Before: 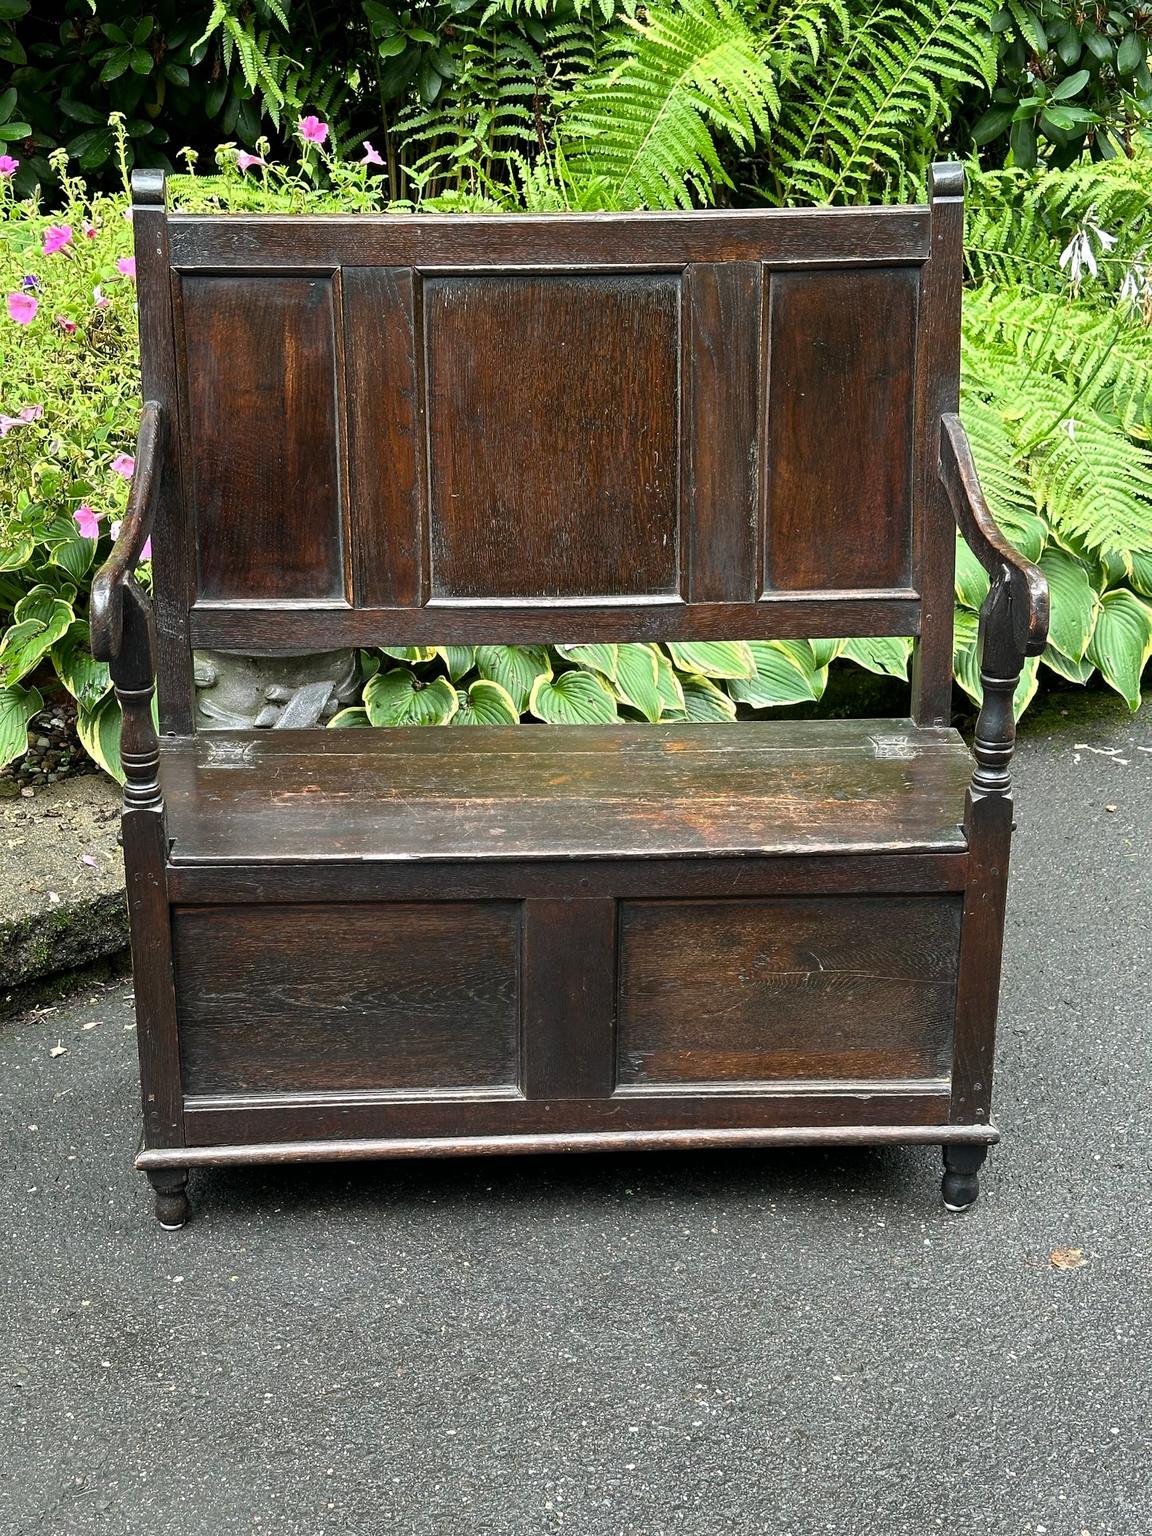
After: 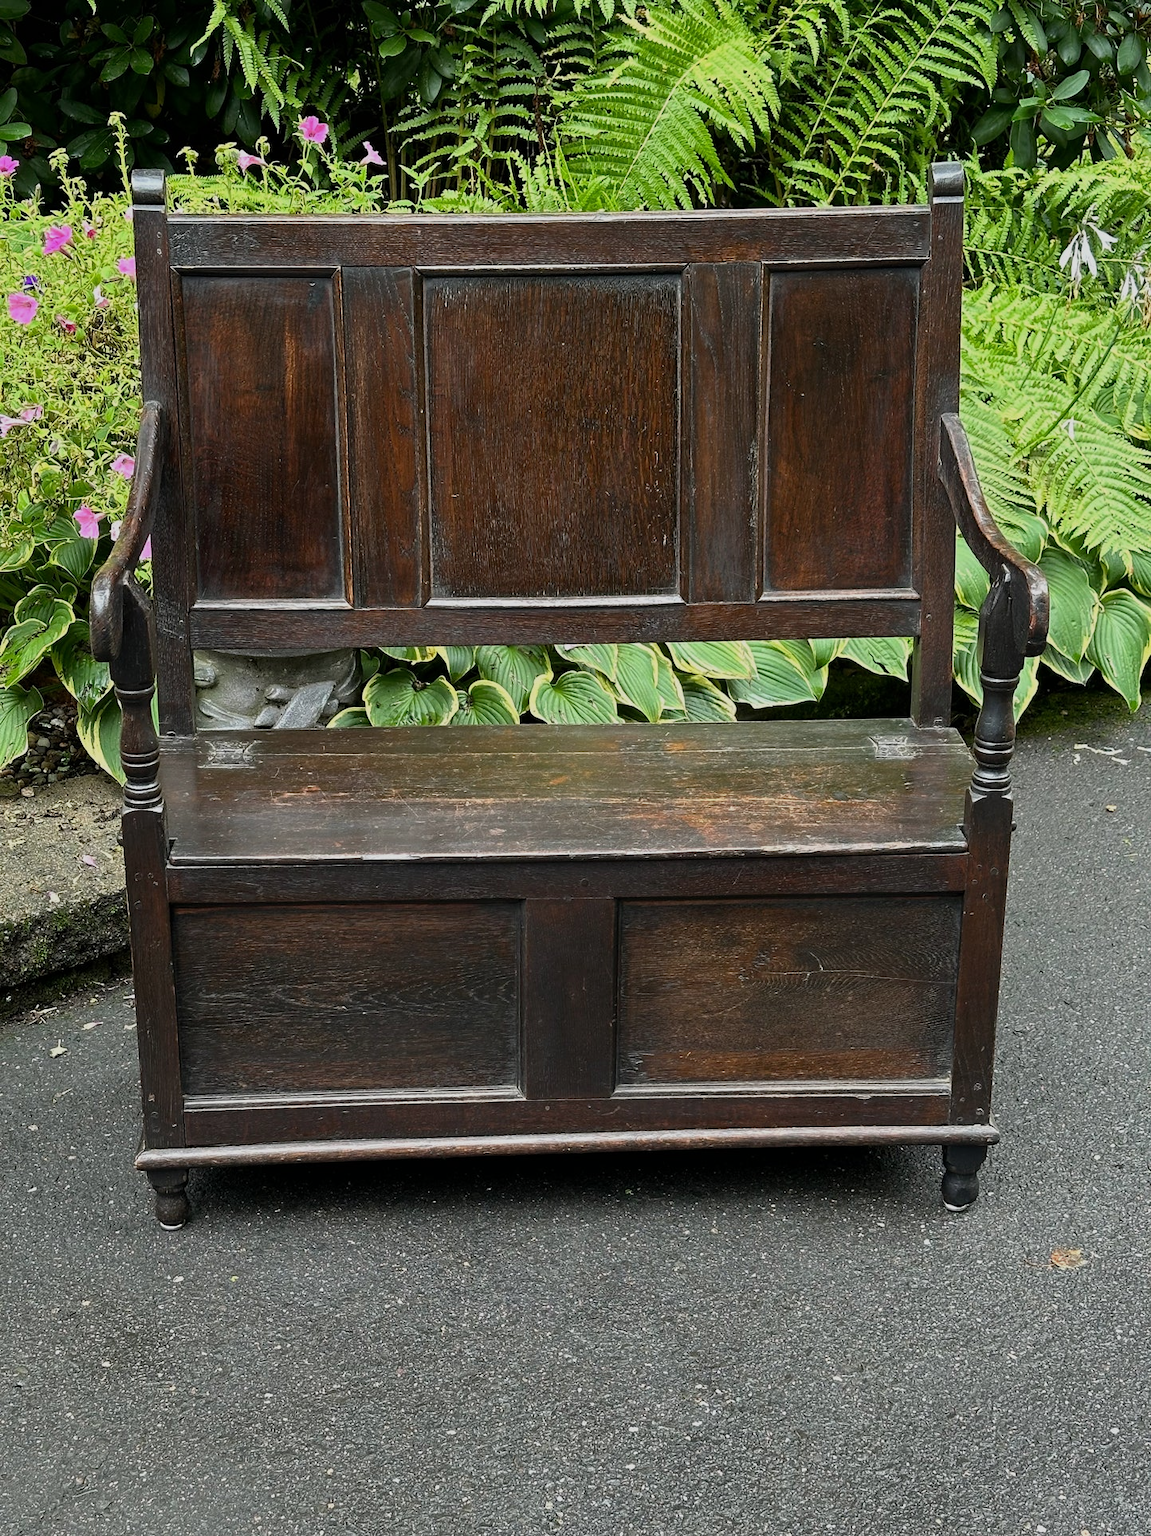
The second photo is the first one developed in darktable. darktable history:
exposure: exposure -0.493 EV, compensate highlight preservation false
